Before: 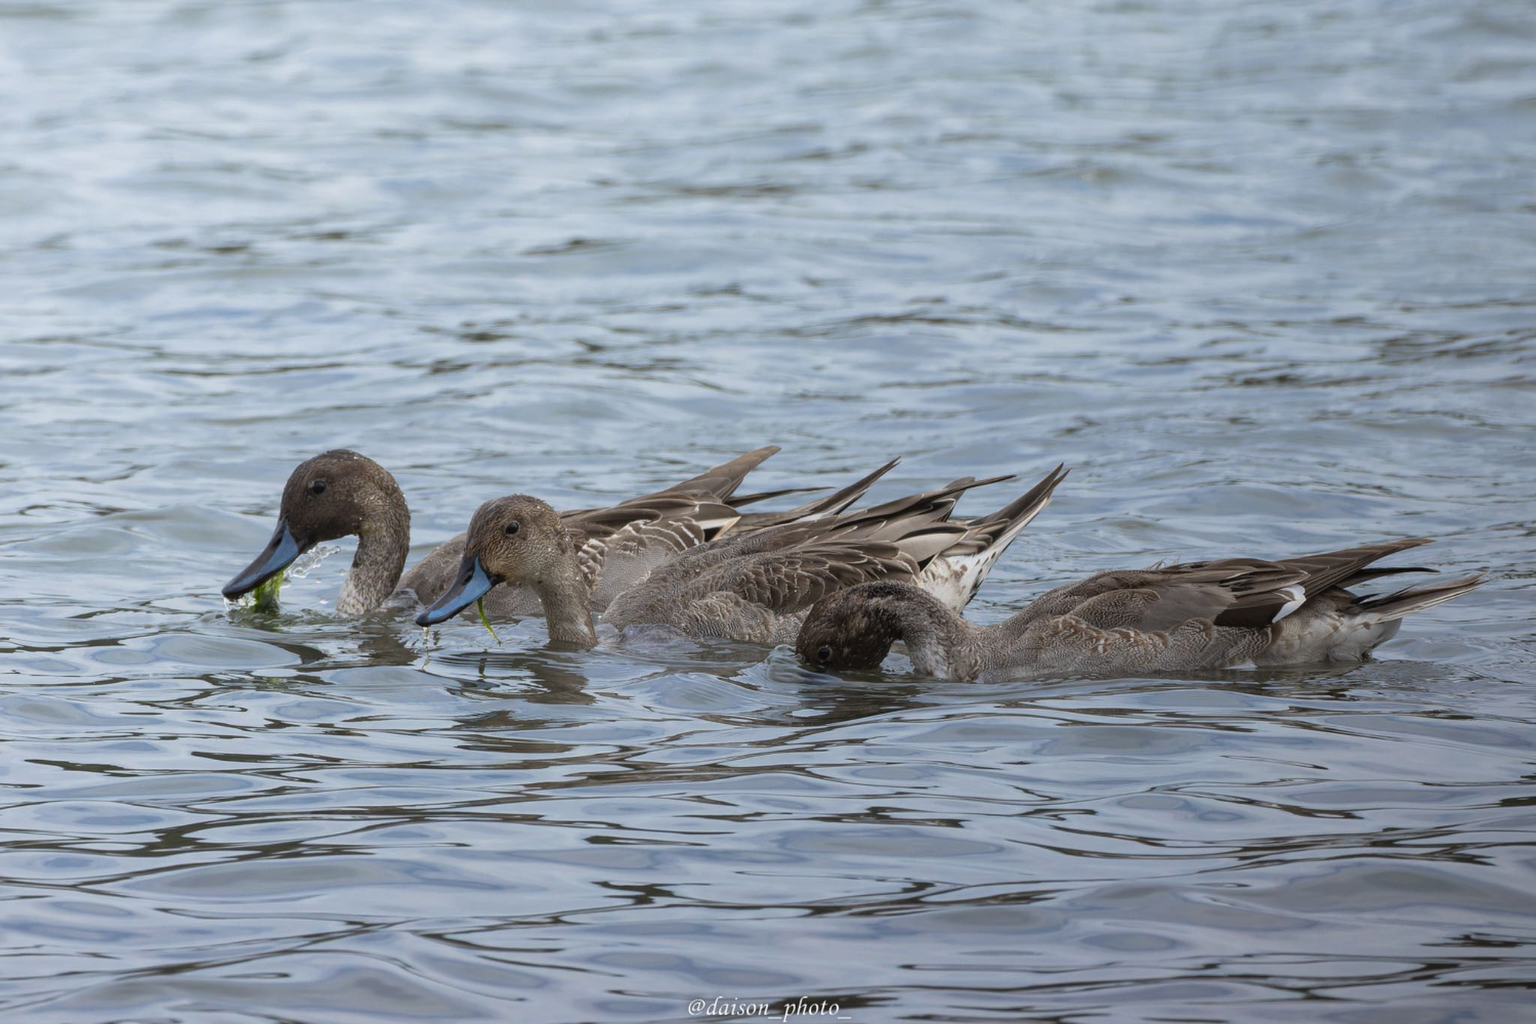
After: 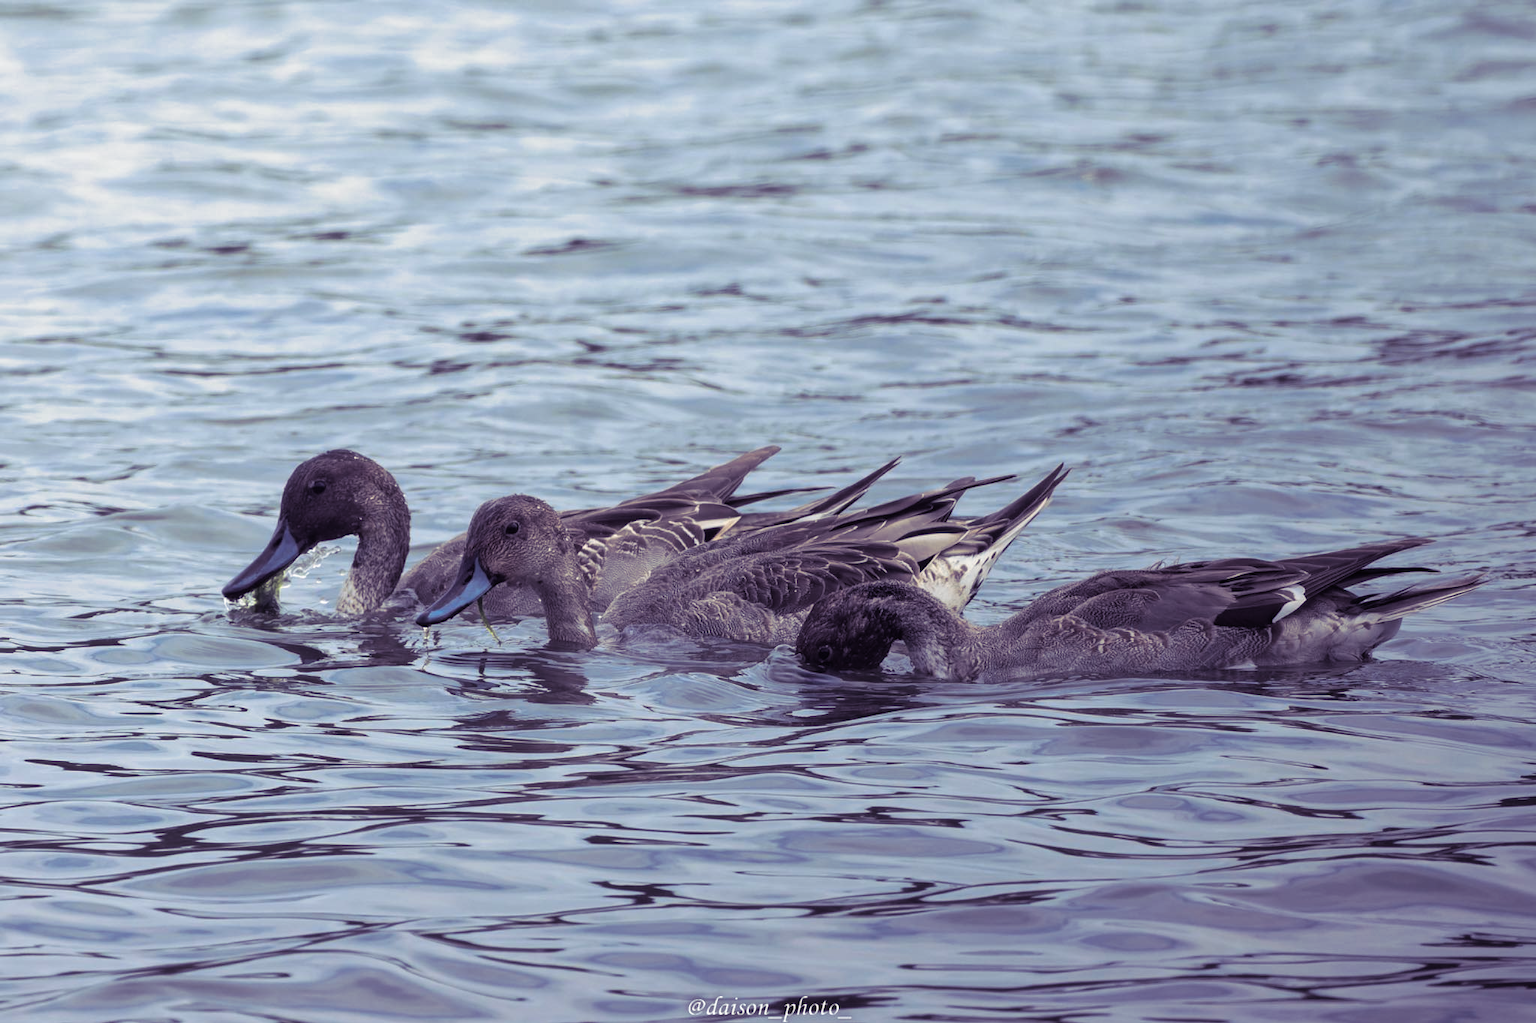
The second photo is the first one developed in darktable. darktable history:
shadows and highlights: shadows 75, highlights -25, soften with gaussian
color balance: contrast 10%
split-toning: shadows › hue 255.6°, shadows › saturation 0.66, highlights › hue 43.2°, highlights › saturation 0.68, balance -50.1
